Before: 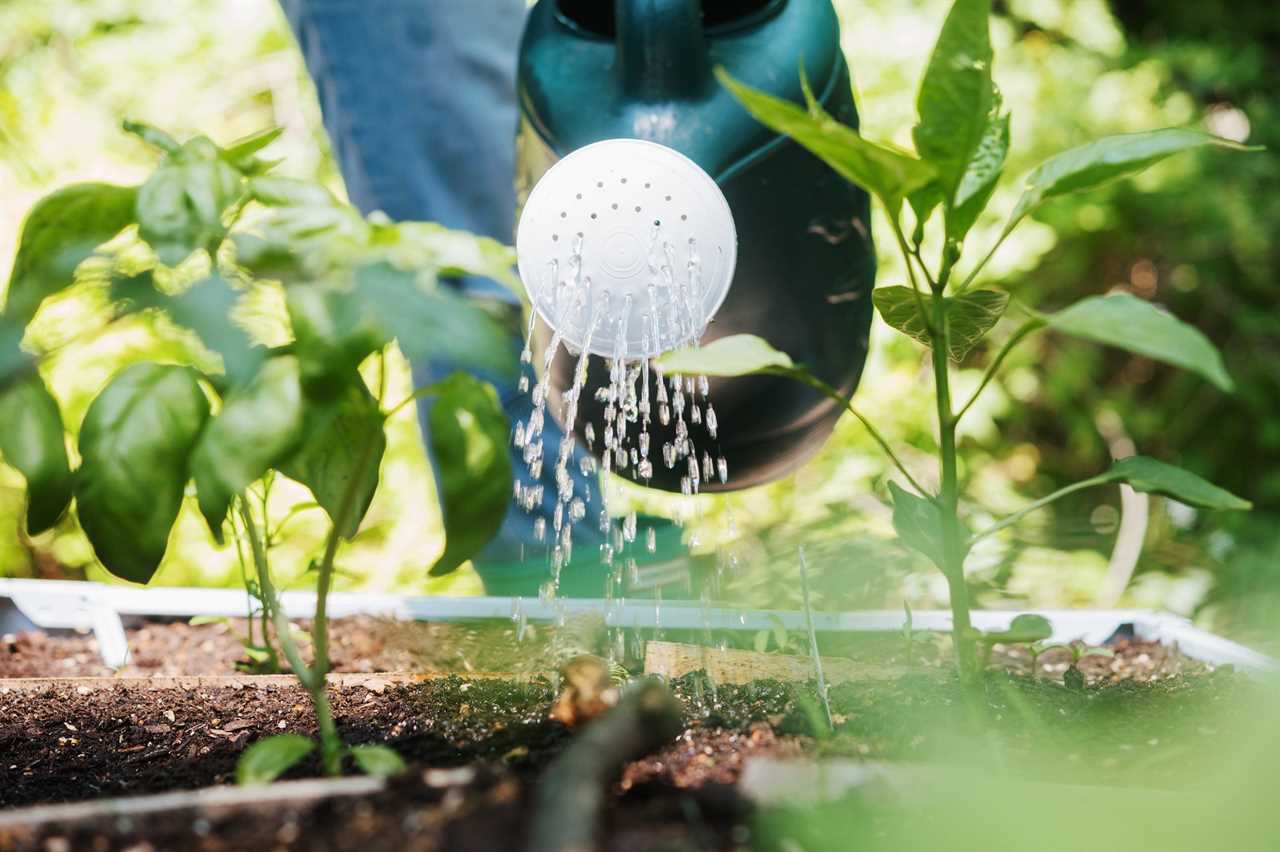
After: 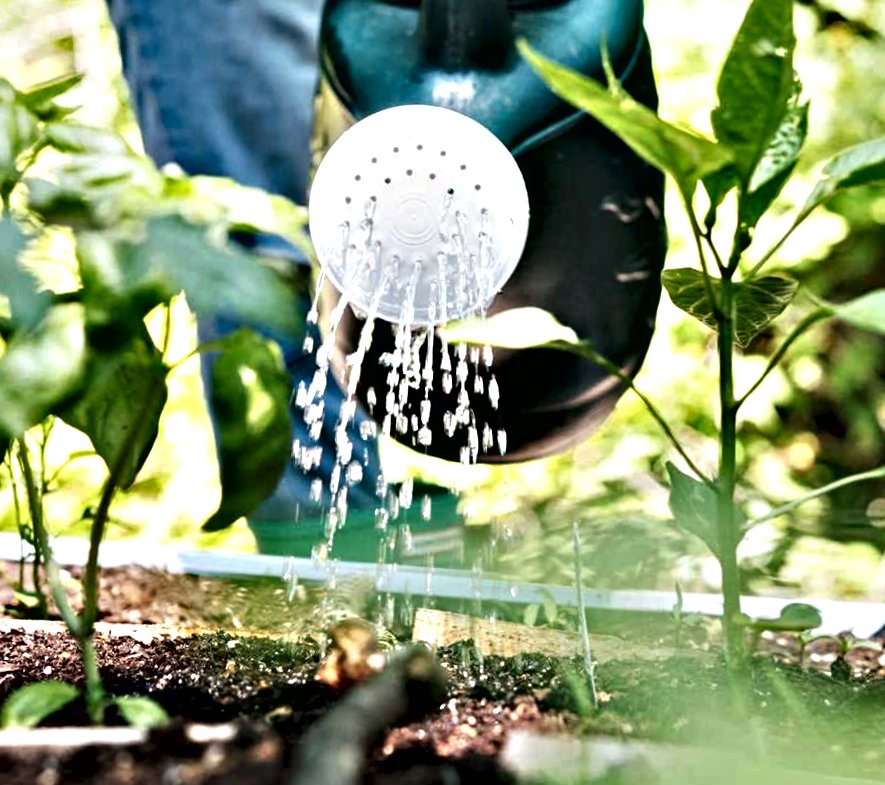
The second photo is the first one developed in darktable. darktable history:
exposure: black level correction -0.005, exposure 0.054 EV, compensate highlight preservation false
contrast equalizer: octaves 7, y [[0.48, 0.654, 0.731, 0.706, 0.772, 0.382], [0.55 ×6], [0 ×6], [0 ×6], [0 ×6]]
crop and rotate: angle -3.27°, left 14.277%, top 0.028%, right 10.766%, bottom 0.028%
